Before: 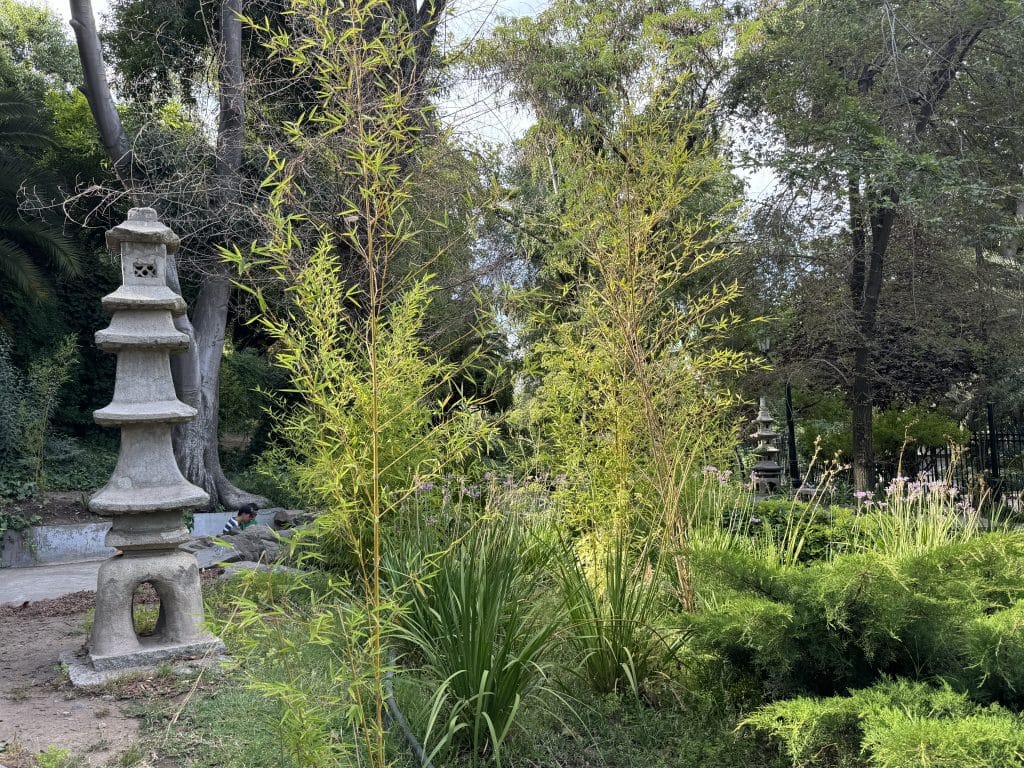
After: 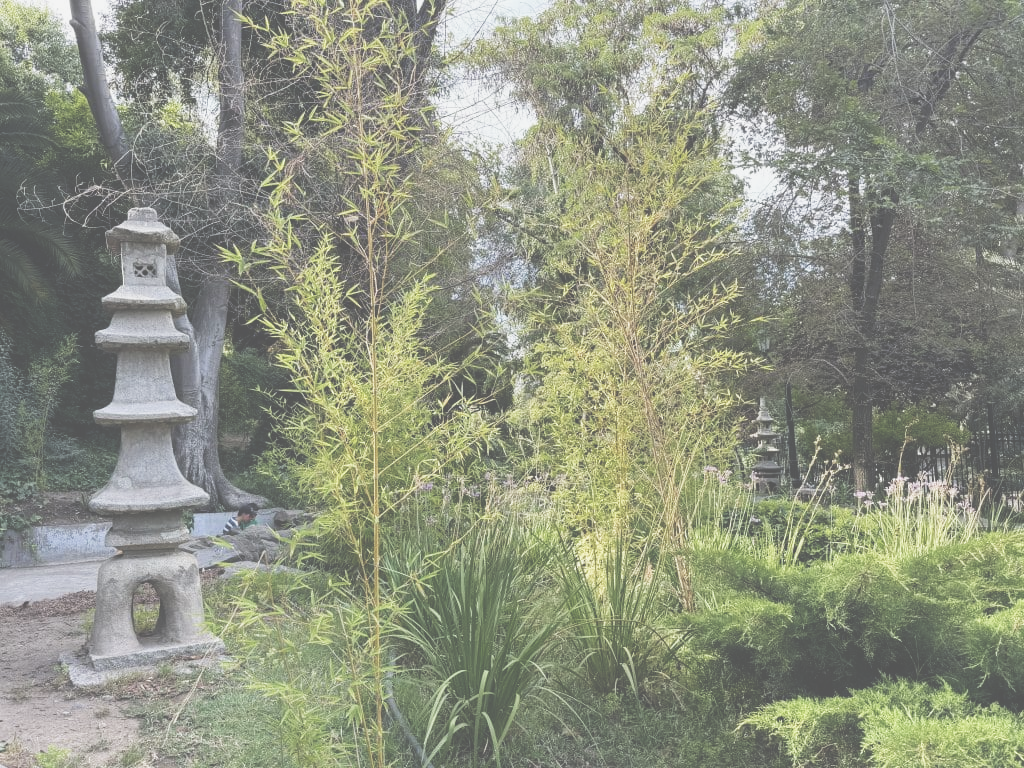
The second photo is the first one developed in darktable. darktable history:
color correction: highlights b* -0.062
exposure: black level correction -0.087, compensate exposure bias true, compensate highlight preservation false
filmic rgb: black relative exposure -7.76 EV, white relative exposure 4.38 EV, threshold 5.95 EV, hardness 3.76, latitude 49.65%, contrast 1.101, add noise in highlights 0.001, preserve chrominance no, color science v3 (2019), use custom middle-gray values true, contrast in highlights soft, enable highlight reconstruction true
tone equalizer: -8 EV -0.384 EV, -7 EV -0.384 EV, -6 EV -0.313 EV, -5 EV -0.211 EV, -3 EV 0.239 EV, -2 EV 0.342 EV, -1 EV 0.405 EV, +0 EV 0.391 EV
